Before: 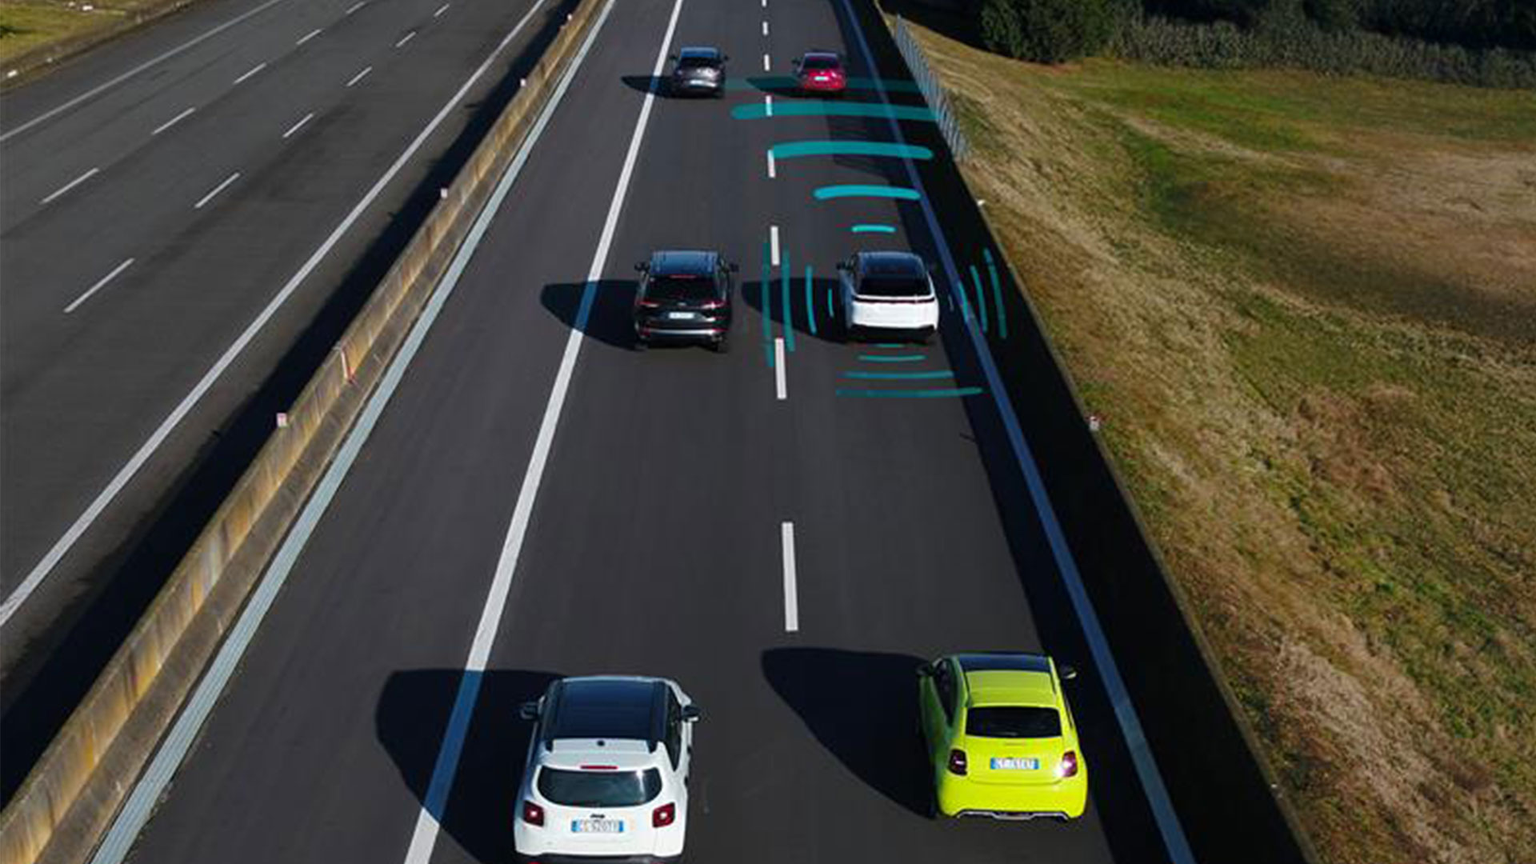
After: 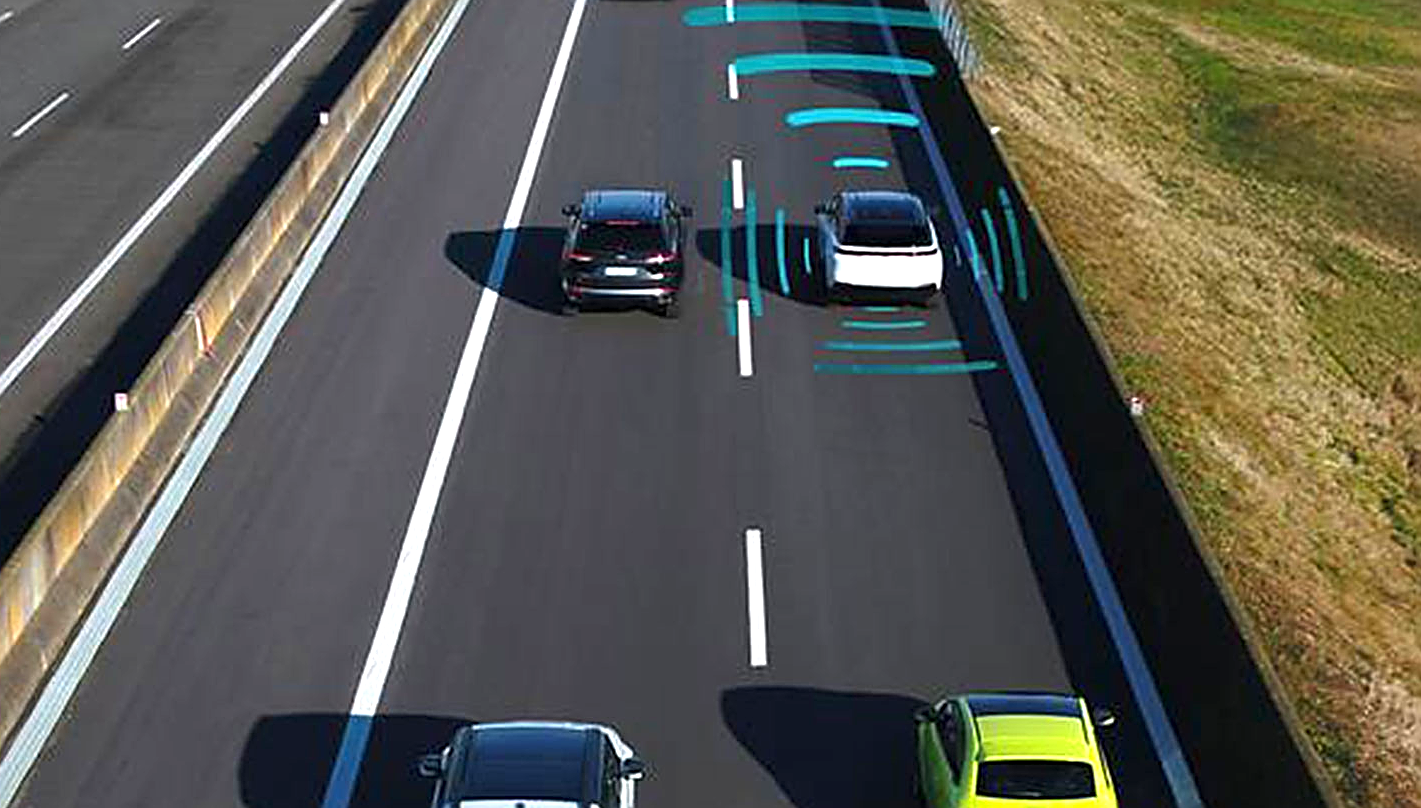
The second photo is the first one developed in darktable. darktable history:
crop and rotate: left 12.032%, top 11.423%, right 13.911%, bottom 13.751%
sharpen: amount 0.911
exposure: exposure 0.948 EV, compensate highlight preservation false
